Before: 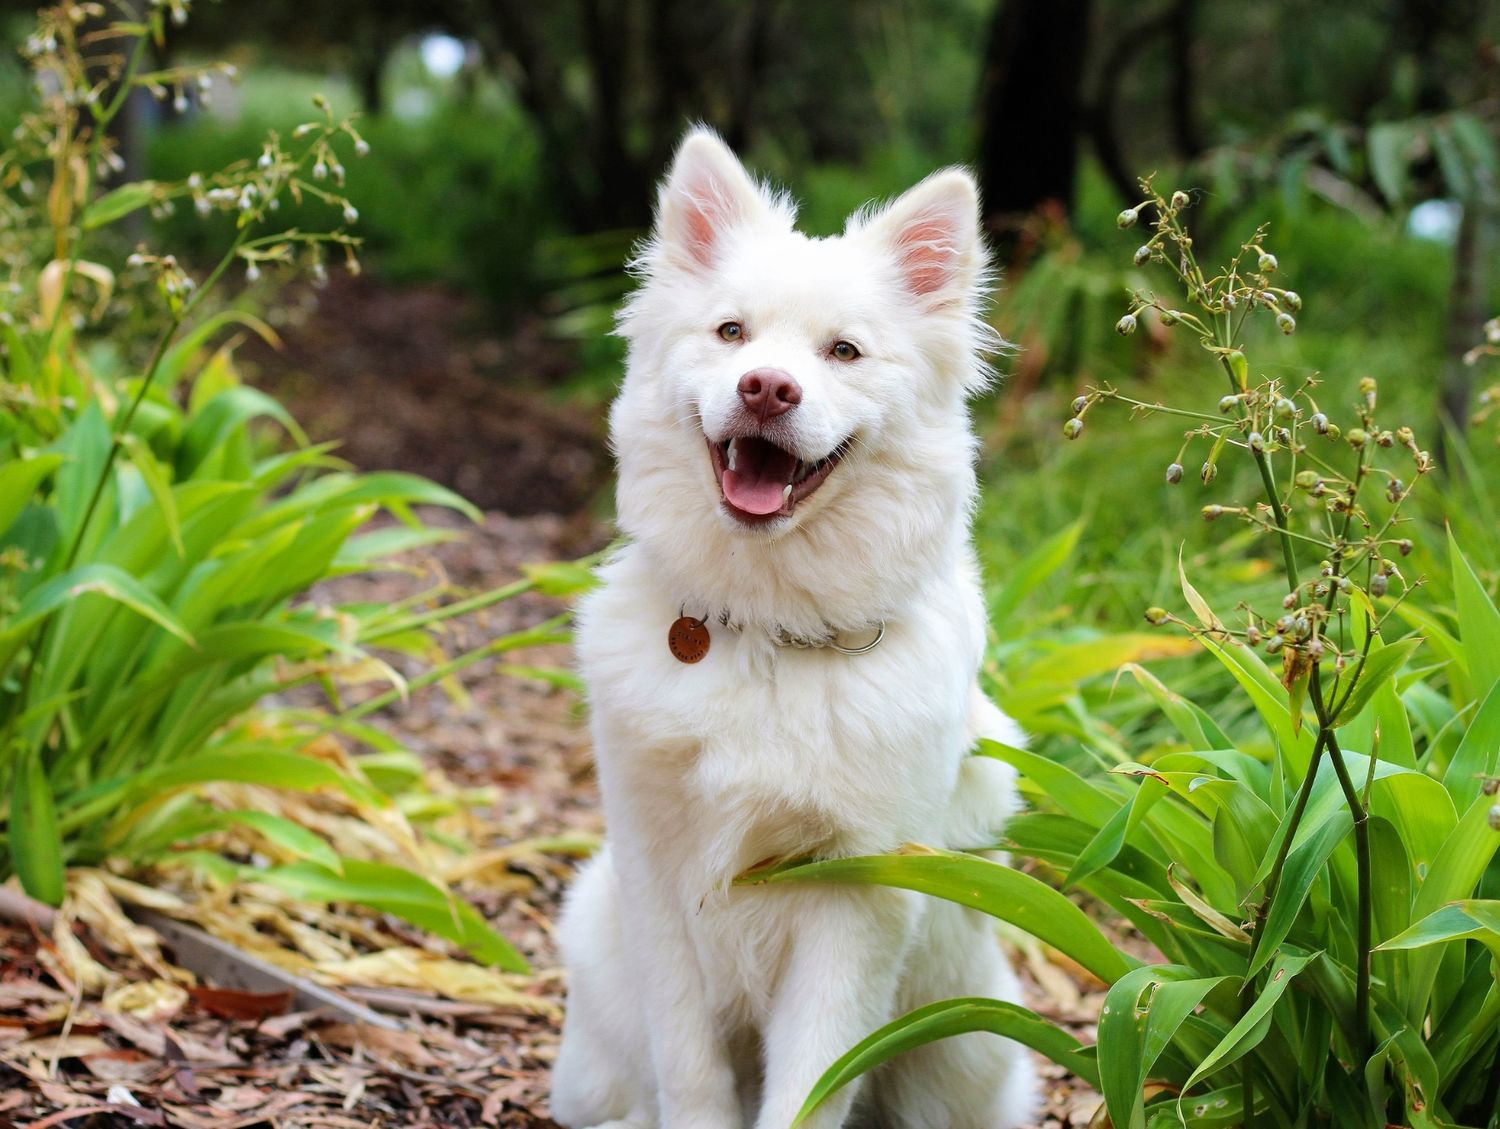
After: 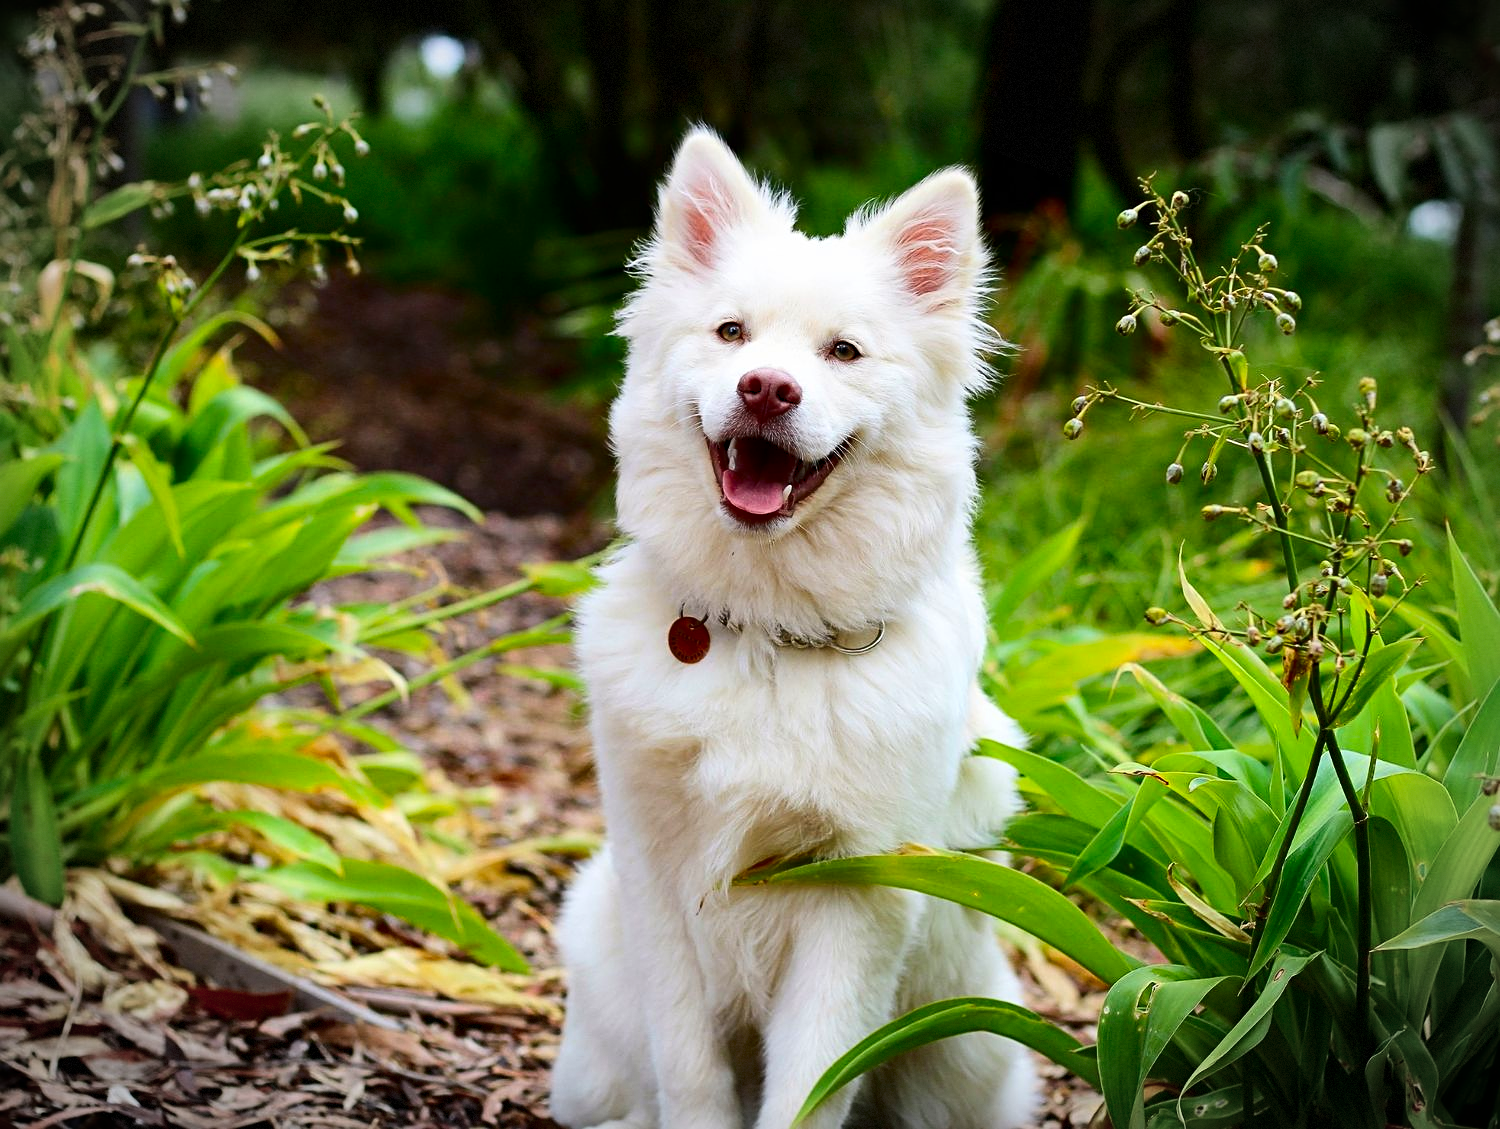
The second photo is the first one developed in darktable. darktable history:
vignetting: automatic ratio true, dithering 8-bit output, unbound false
contrast brightness saturation: contrast 0.186, brightness -0.112, saturation 0.207
sharpen: radius 2.481, amount 0.33
